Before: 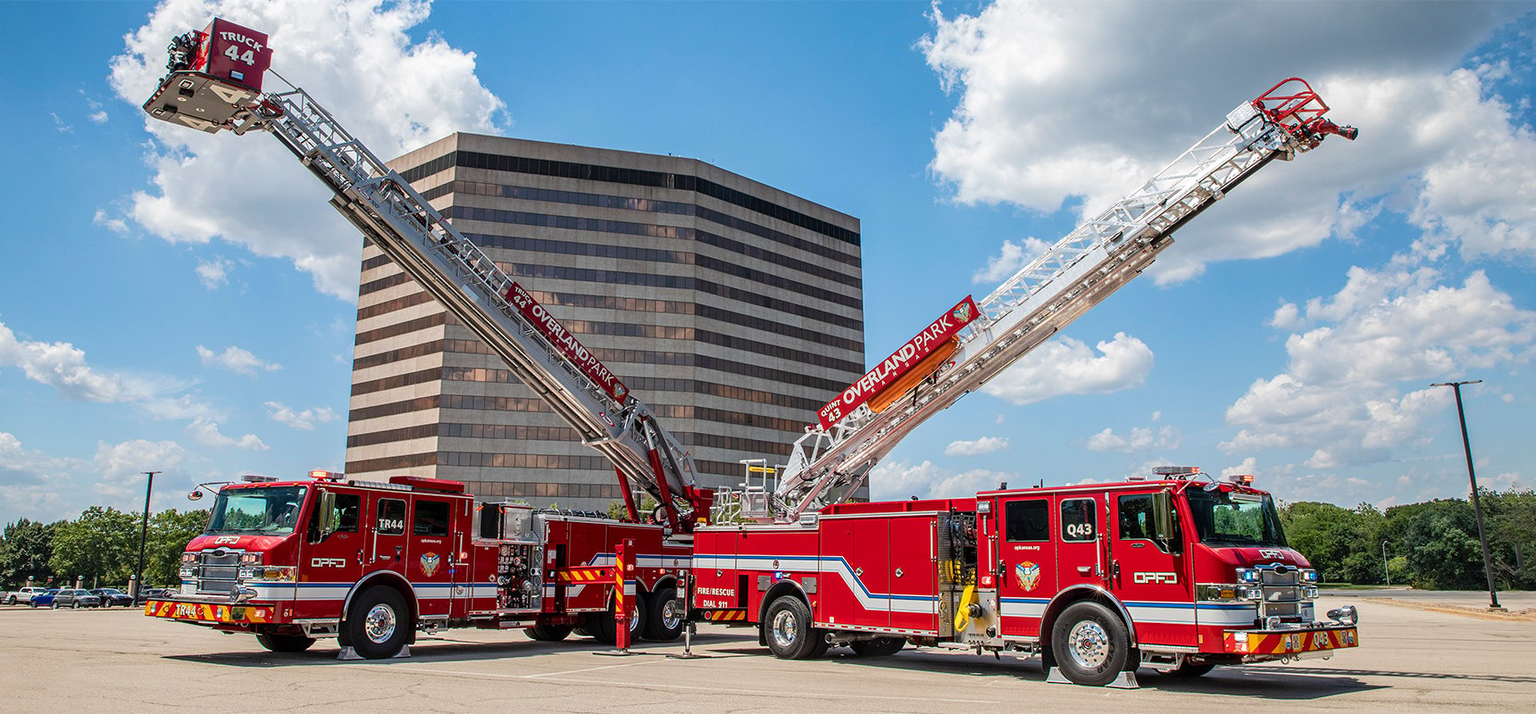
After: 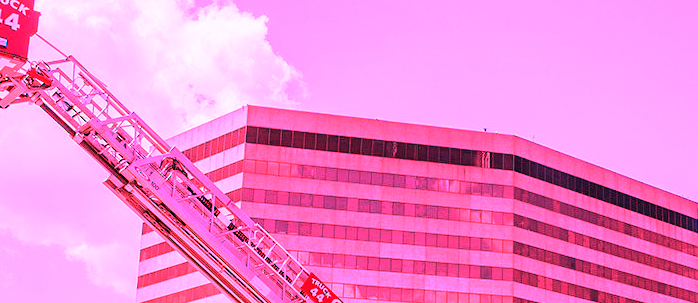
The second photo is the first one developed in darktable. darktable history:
crop: left 15.452%, top 5.459%, right 43.956%, bottom 56.62%
white balance: red 4.26, blue 1.802
